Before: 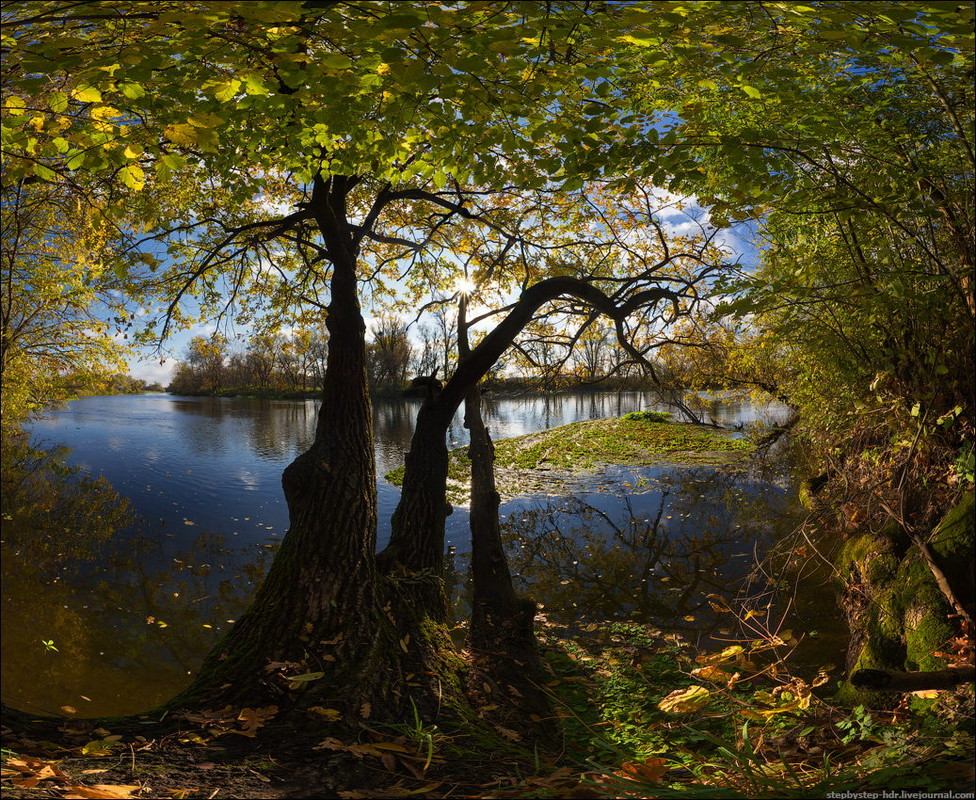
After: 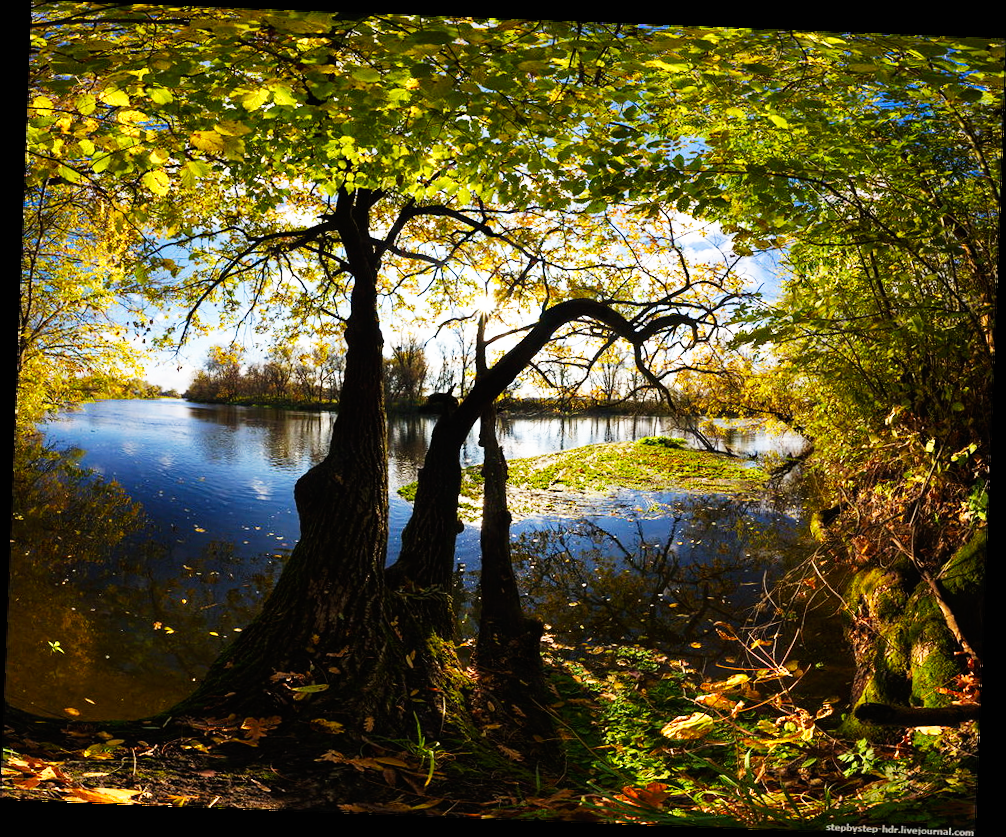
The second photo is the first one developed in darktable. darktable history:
rotate and perspective: rotation 2.27°, automatic cropping off
base curve: curves: ch0 [(0, 0) (0.007, 0.004) (0.027, 0.03) (0.046, 0.07) (0.207, 0.54) (0.442, 0.872) (0.673, 0.972) (1, 1)], preserve colors none
